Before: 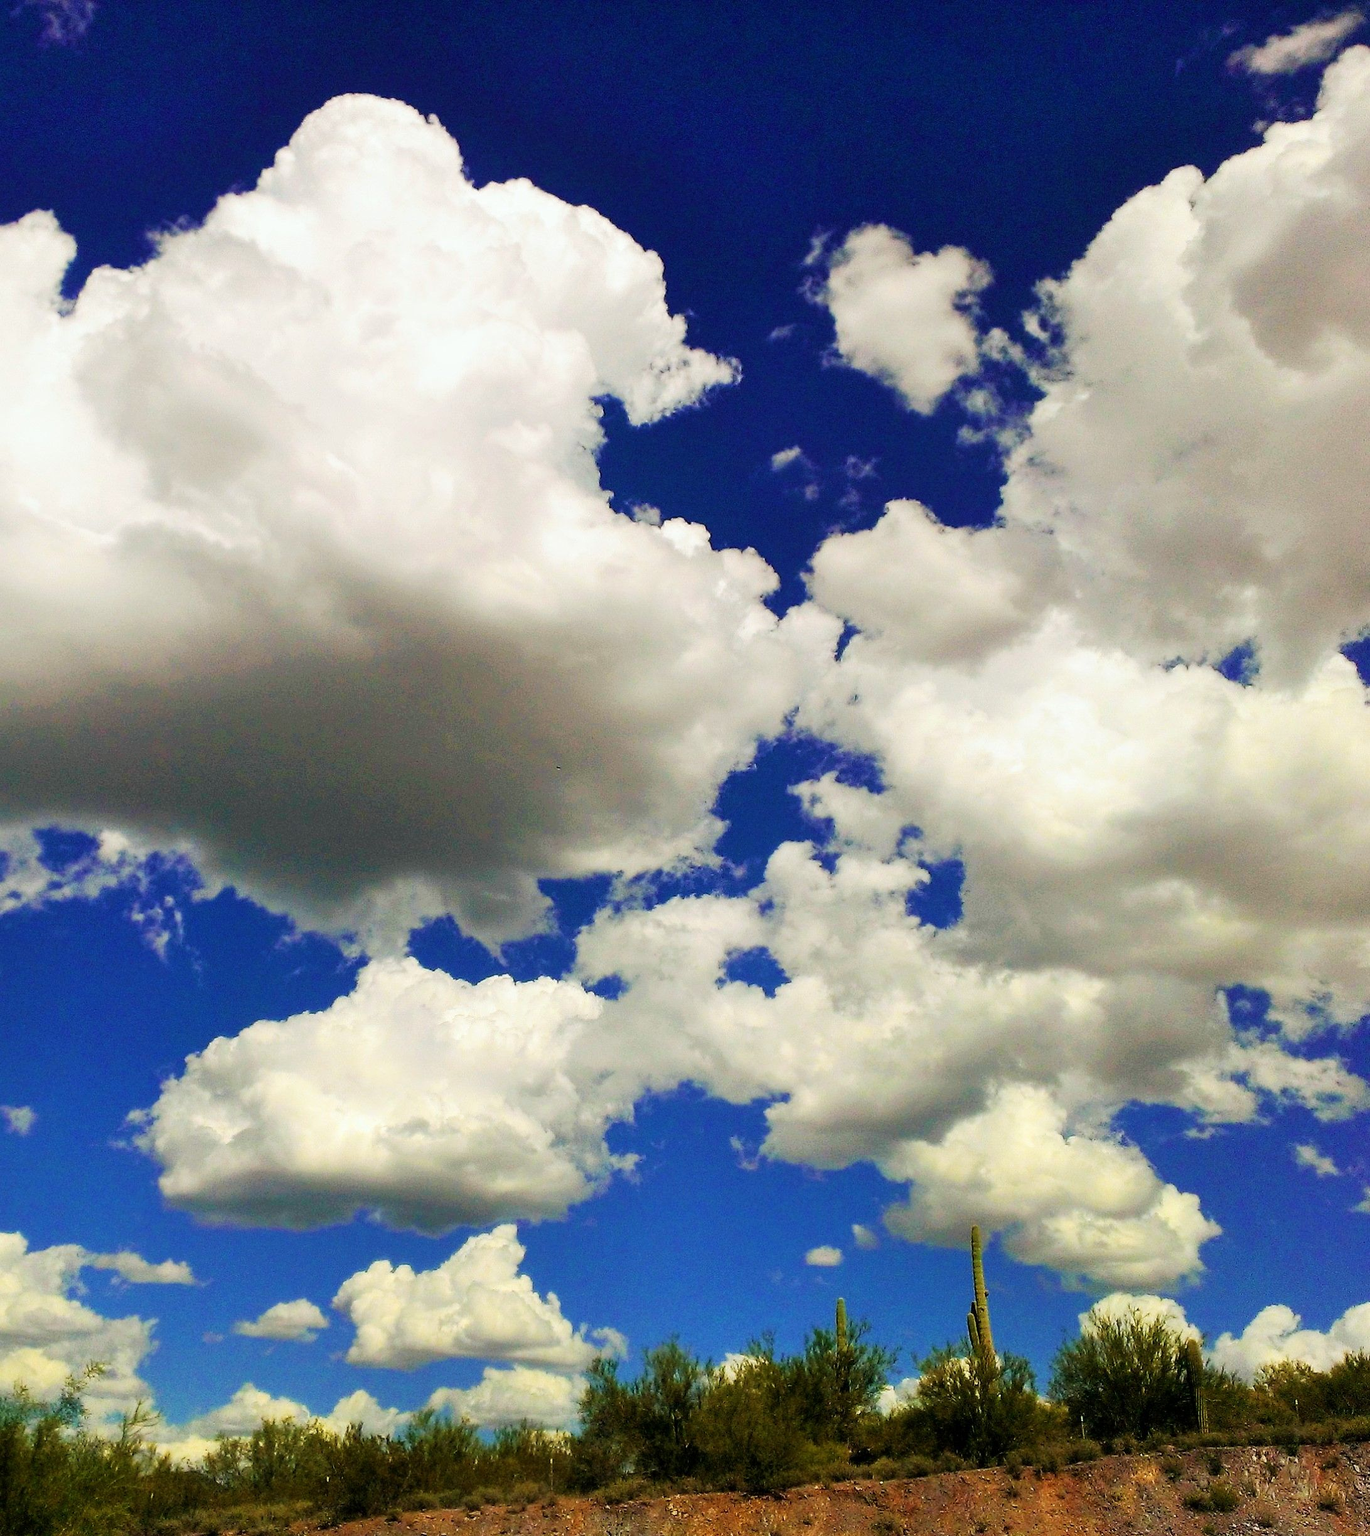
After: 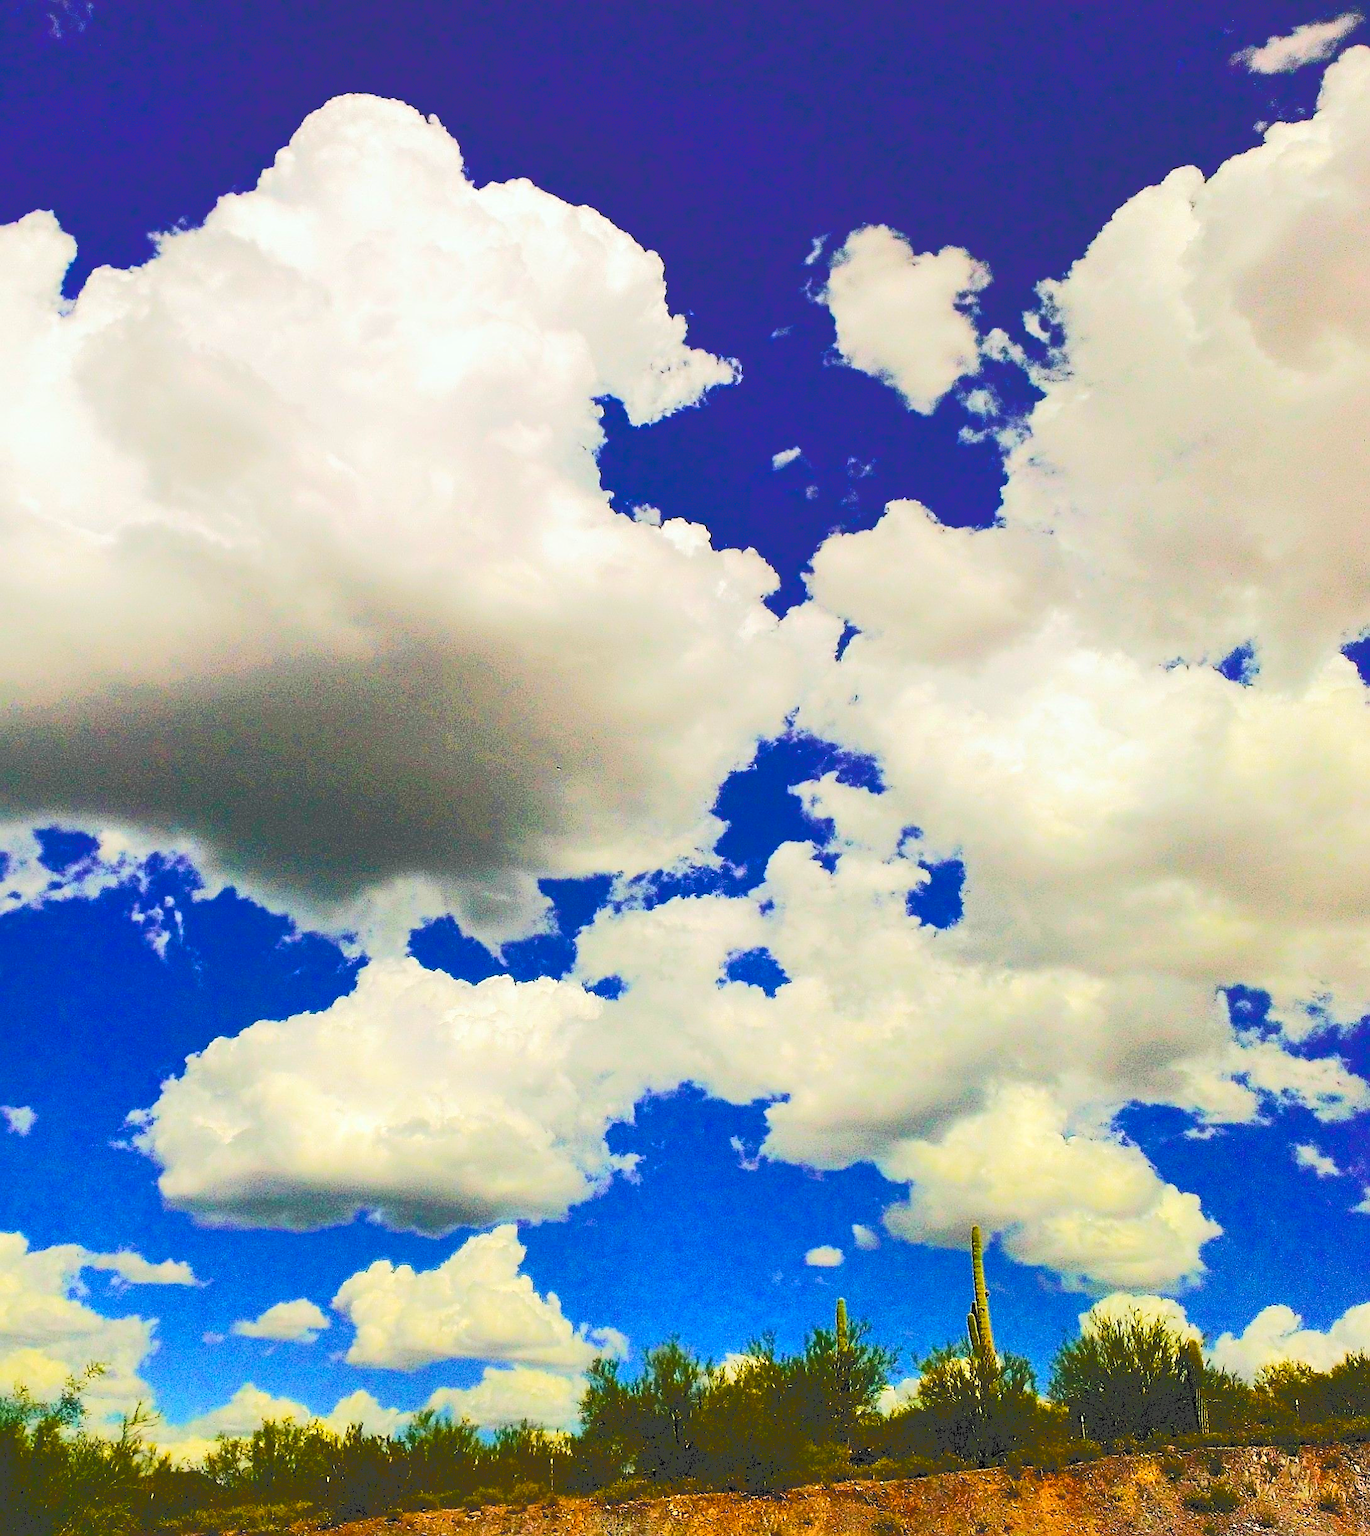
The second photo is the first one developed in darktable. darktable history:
tone curve: curves: ch0 [(0, 0) (0.003, 0.26) (0.011, 0.26) (0.025, 0.26) (0.044, 0.257) (0.069, 0.257) (0.1, 0.257) (0.136, 0.255) (0.177, 0.258) (0.224, 0.272) (0.277, 0.294) (0.335, 0.346) (0.399, 0.422) (0.468, 0.536) (0.543, 0.657) (0.623, 0.757) (0.709, 0.823) (0.801, 0.872) (0.898, 0.92) (1, 1)], color space Lab, independent channels, preserve colors none
color balance rgb: perceptual saturation grading › global saturation 29.567%, perceptual brilliance grading › mid-tones 9.383%, perceptual brilliance grading › shadows 15.506%, global vibrance 20%
sharpen: radius 2.779
